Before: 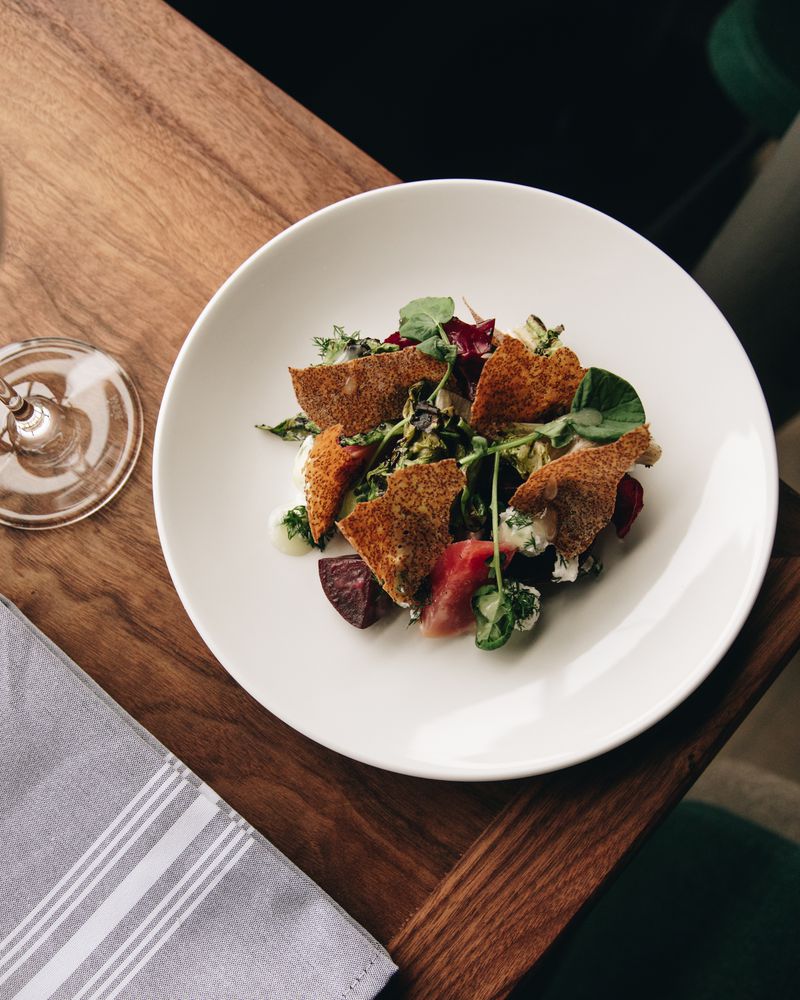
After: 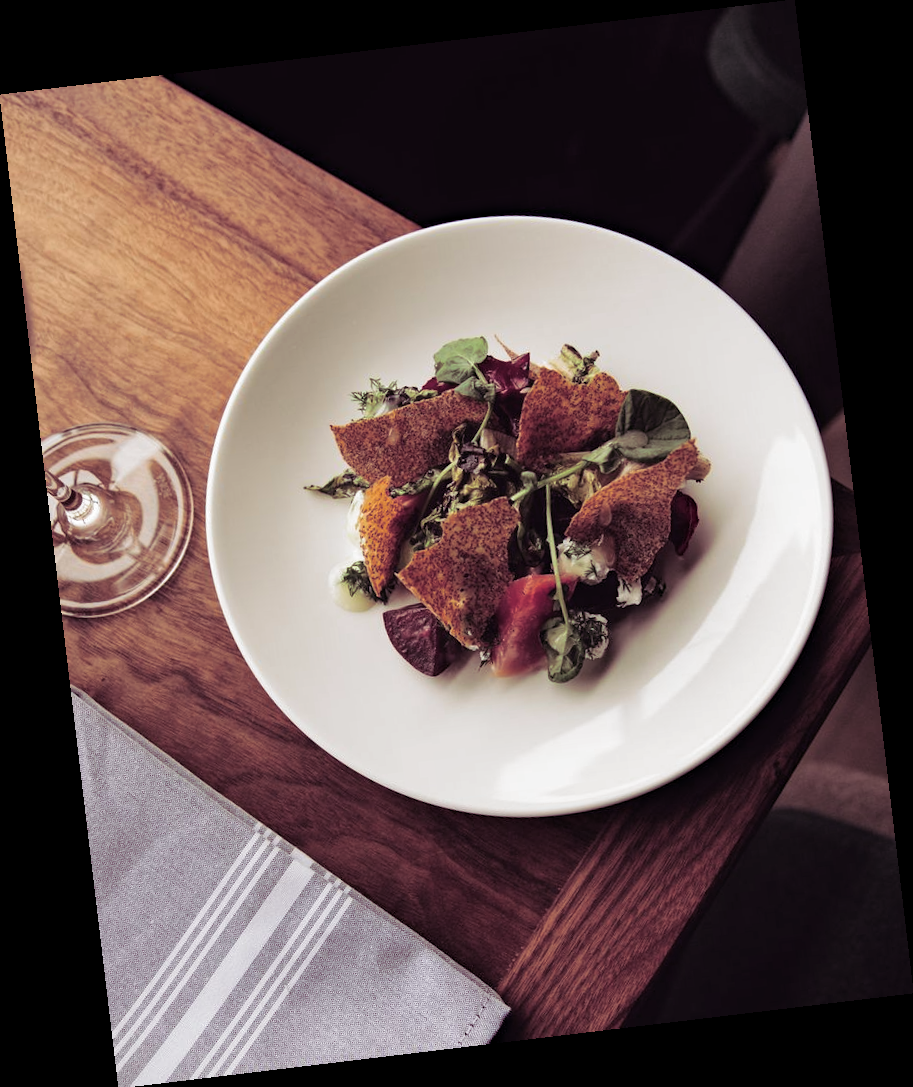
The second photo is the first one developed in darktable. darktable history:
haze removal: compatibility mode true, adaptive false
rotate and perspective: rotation -6.83°, automatic cropping off
split-toning: shadows › hue 316.8°, shadows › saturation 0.47, highlights › hue 201.6°, highlights › saturation 0, balance -41.97, compress 28.01%
